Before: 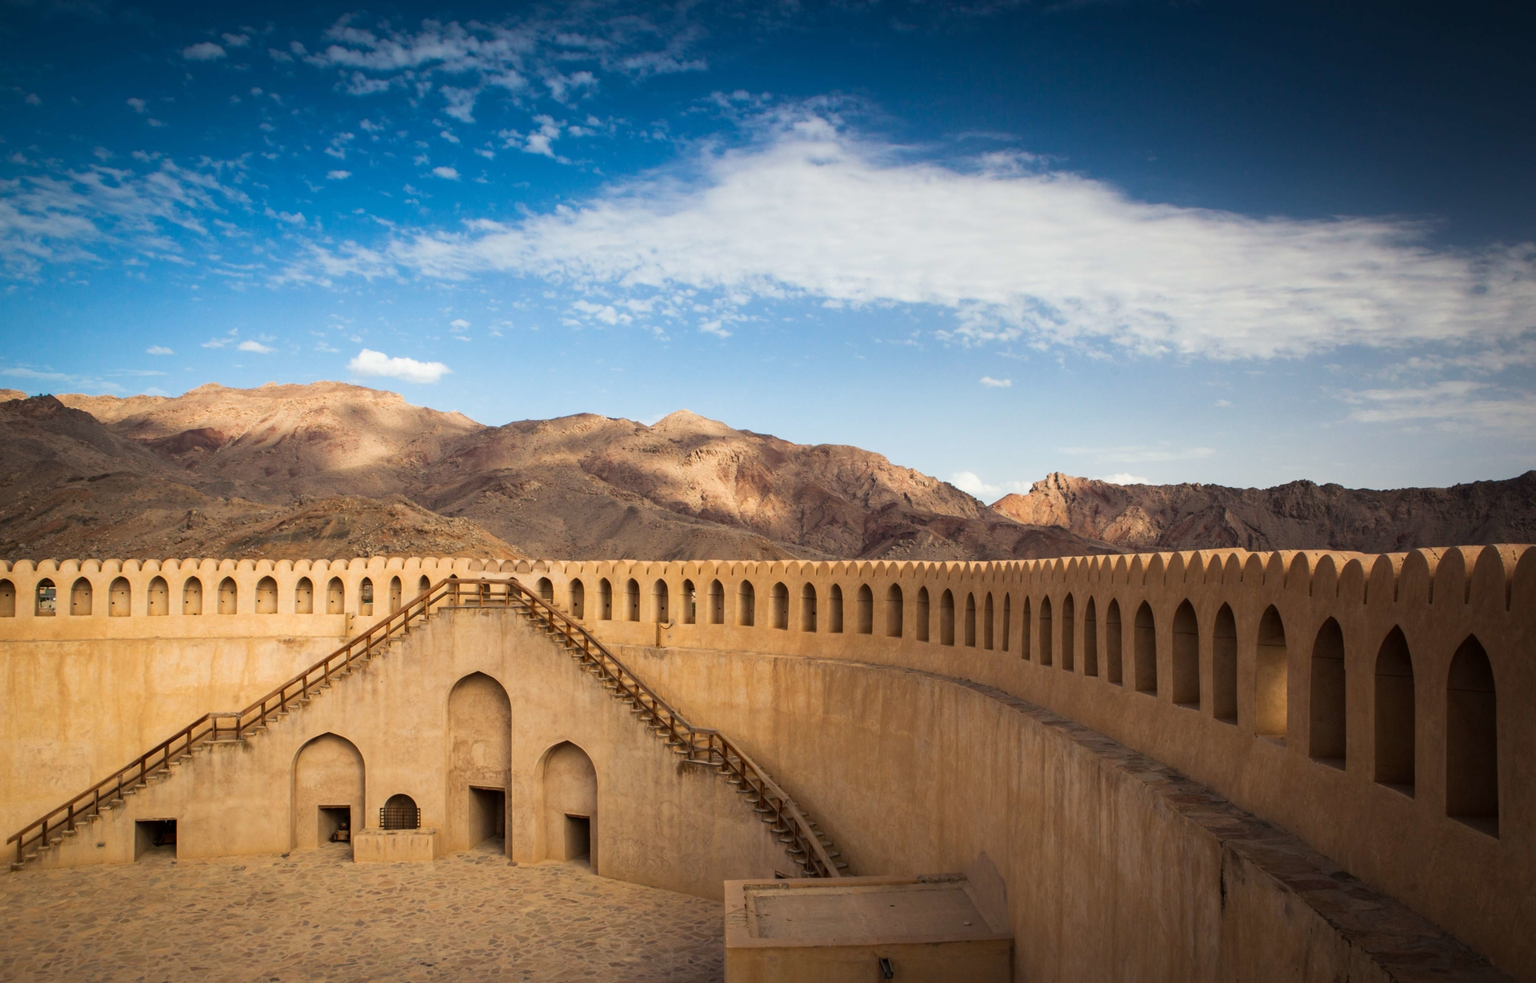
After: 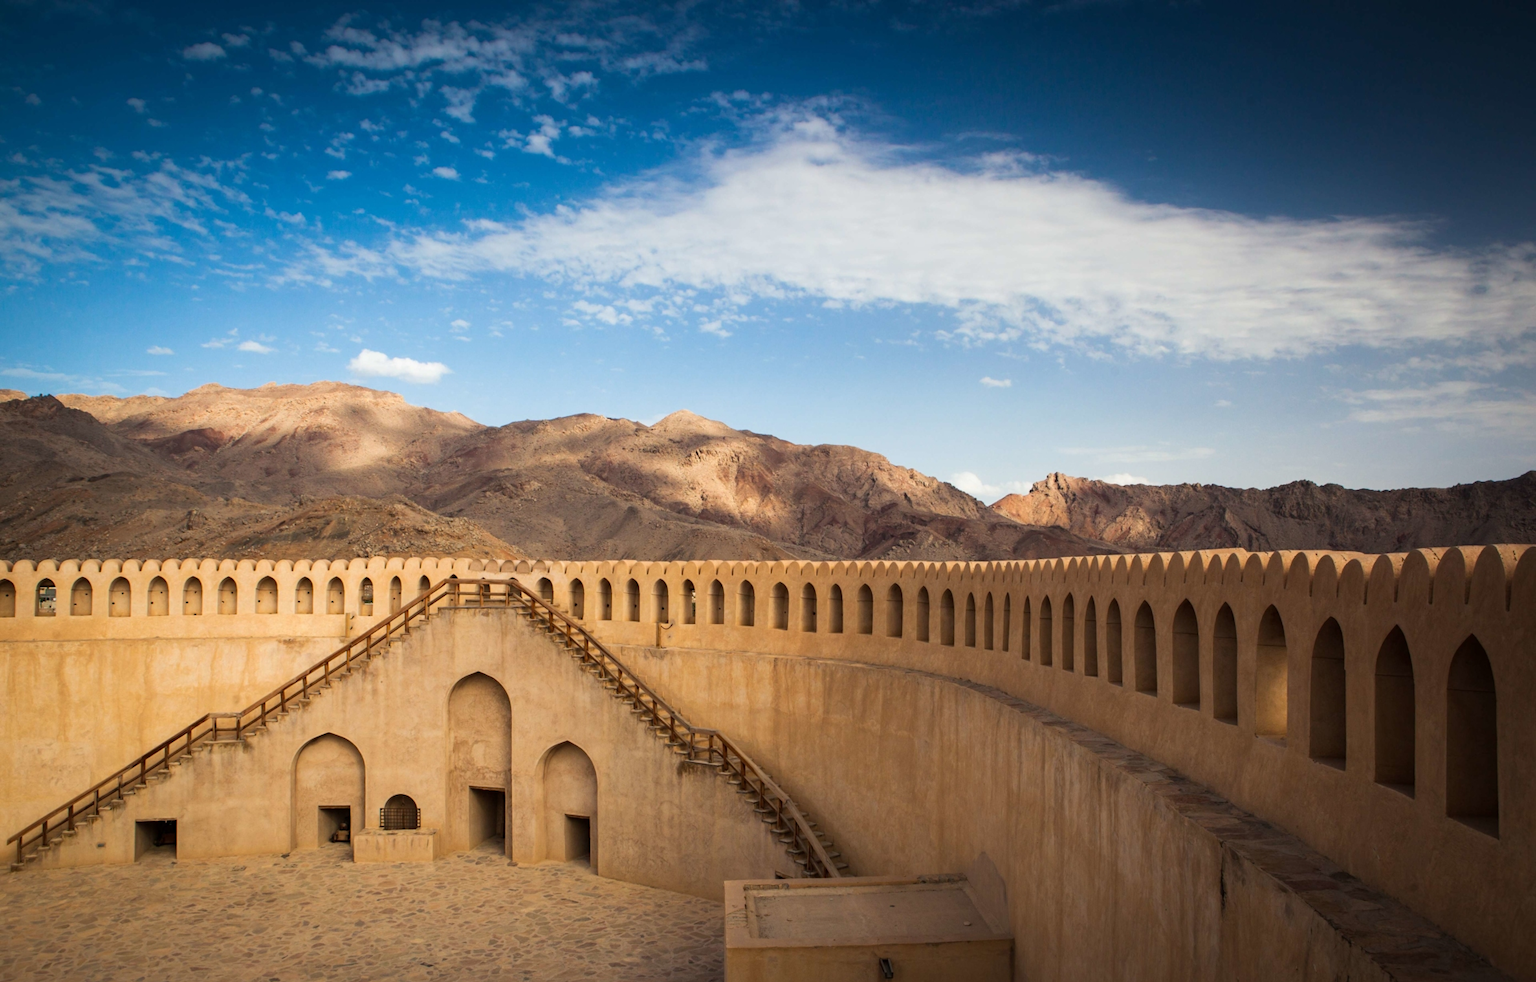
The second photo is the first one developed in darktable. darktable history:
sharpen: radius 5.328, amount 0.311, threshold 26.646
crop: bottom 0.052%
